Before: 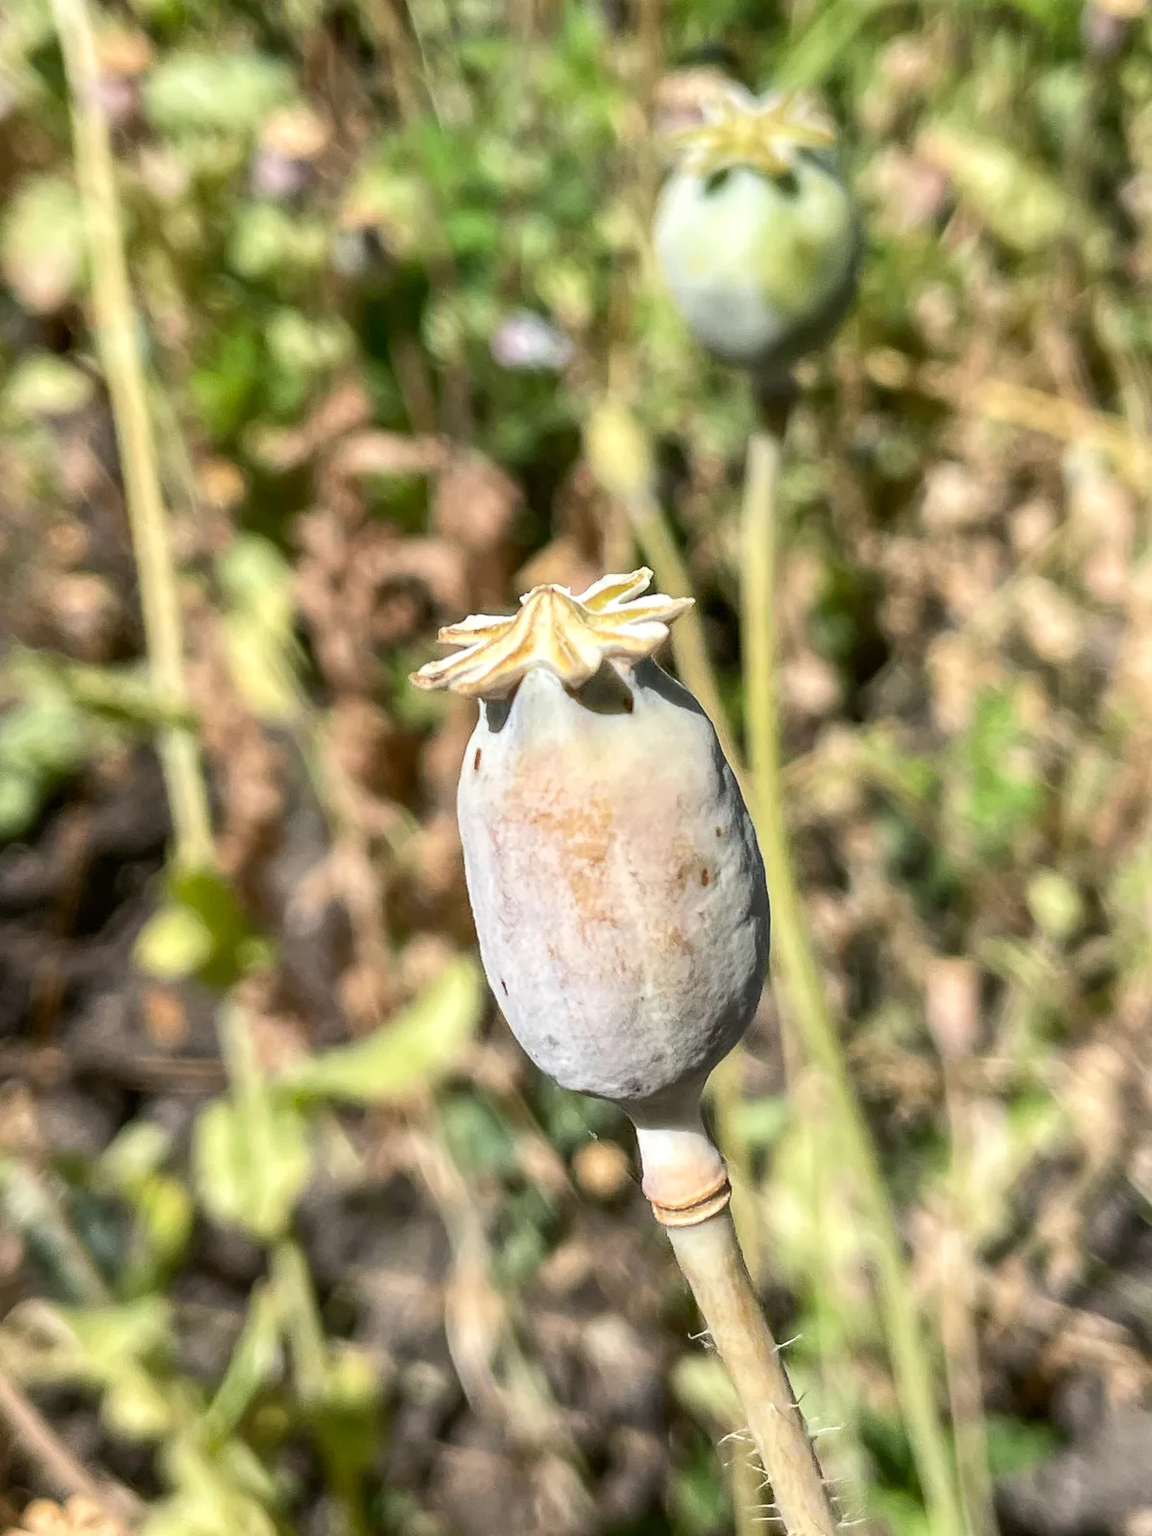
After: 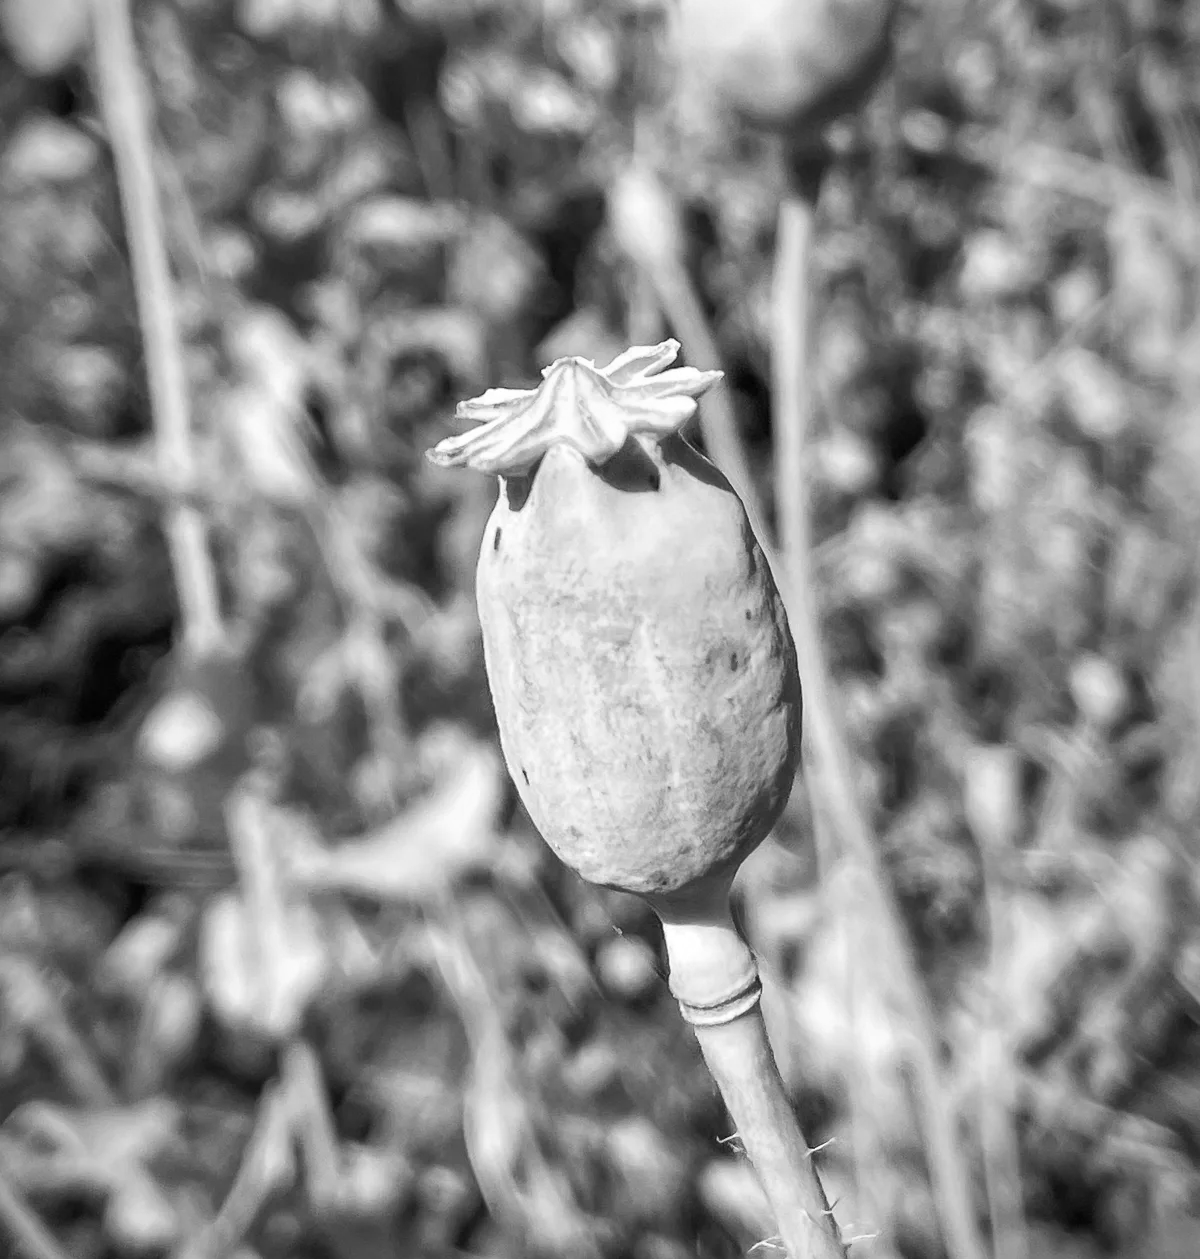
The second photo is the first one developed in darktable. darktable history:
vignetting: fall-off start 97%, fall-off radius 100%, width/height ratio 0.609, unbound false
monochrome: on, module defaults
tone equalizer: on, module defaults
crop and rotate: top 15.774%, bottom 5.506%
